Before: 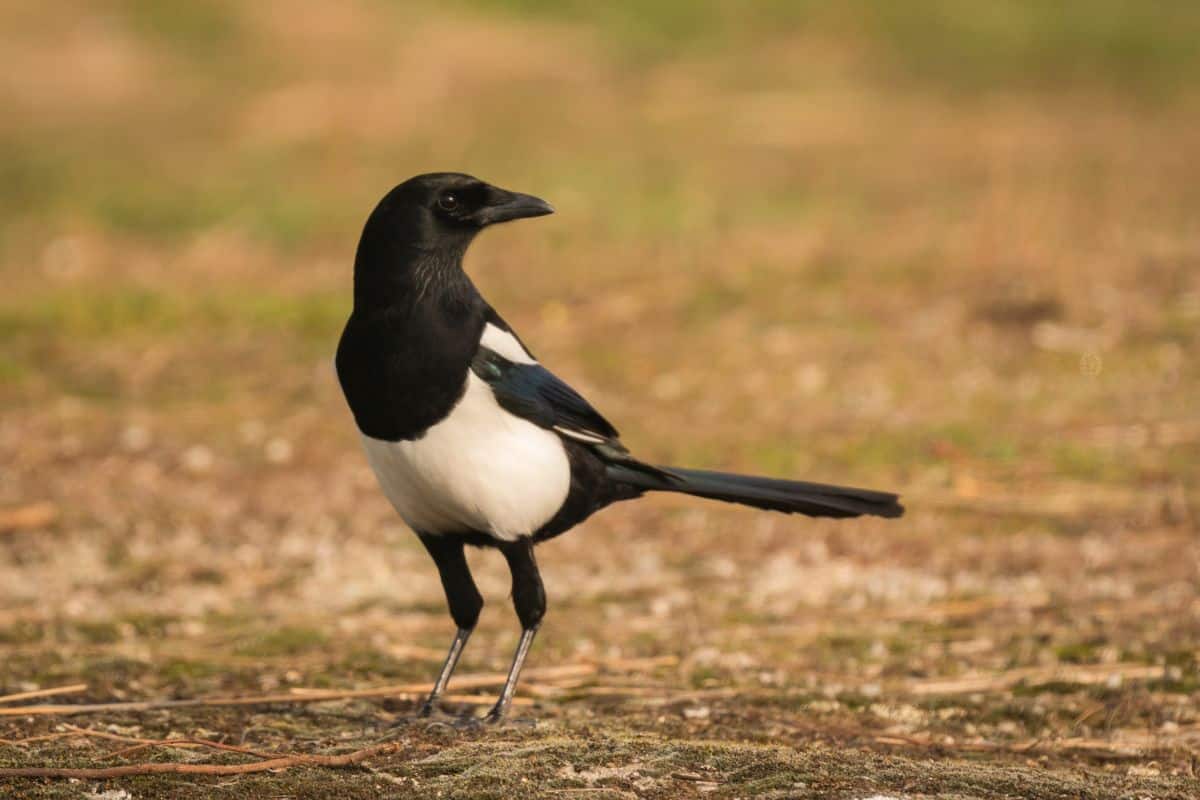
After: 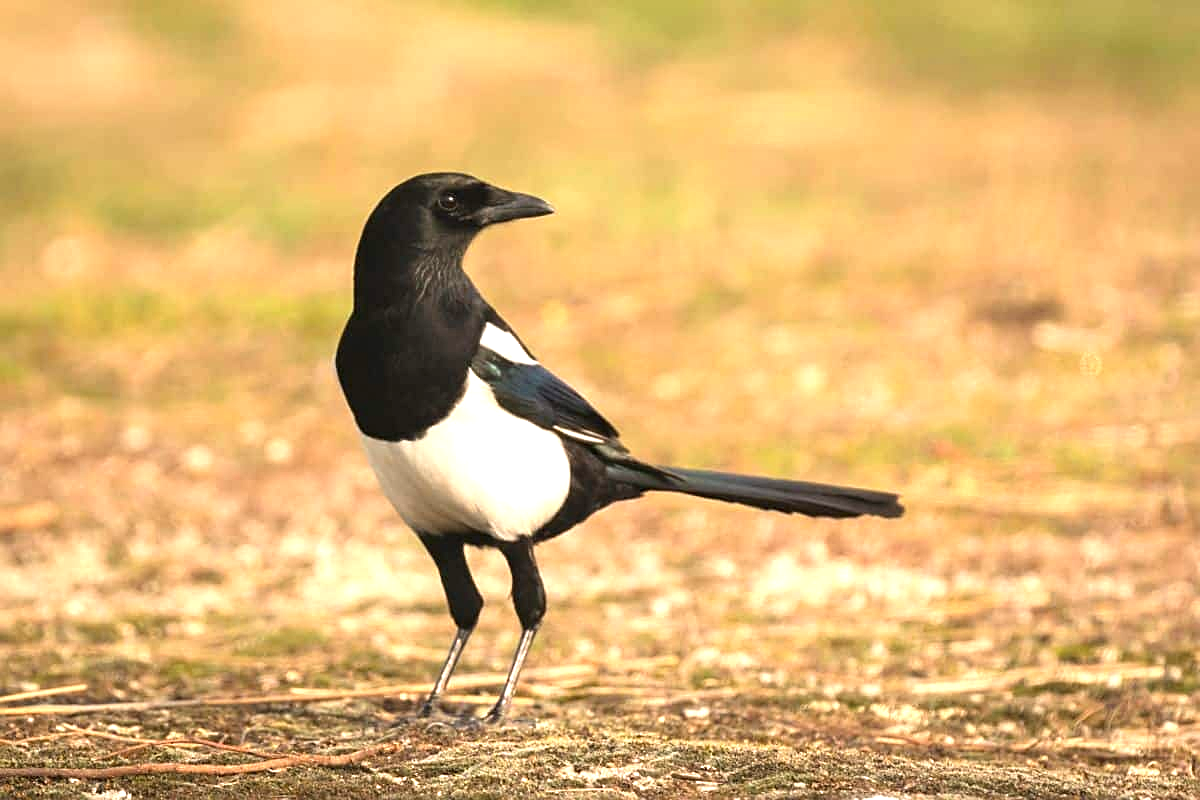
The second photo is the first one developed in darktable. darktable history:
sharpen: on, module defaults
exposure: black level correction 0, exposure 1.103 EV, compensate highlight preservation false
